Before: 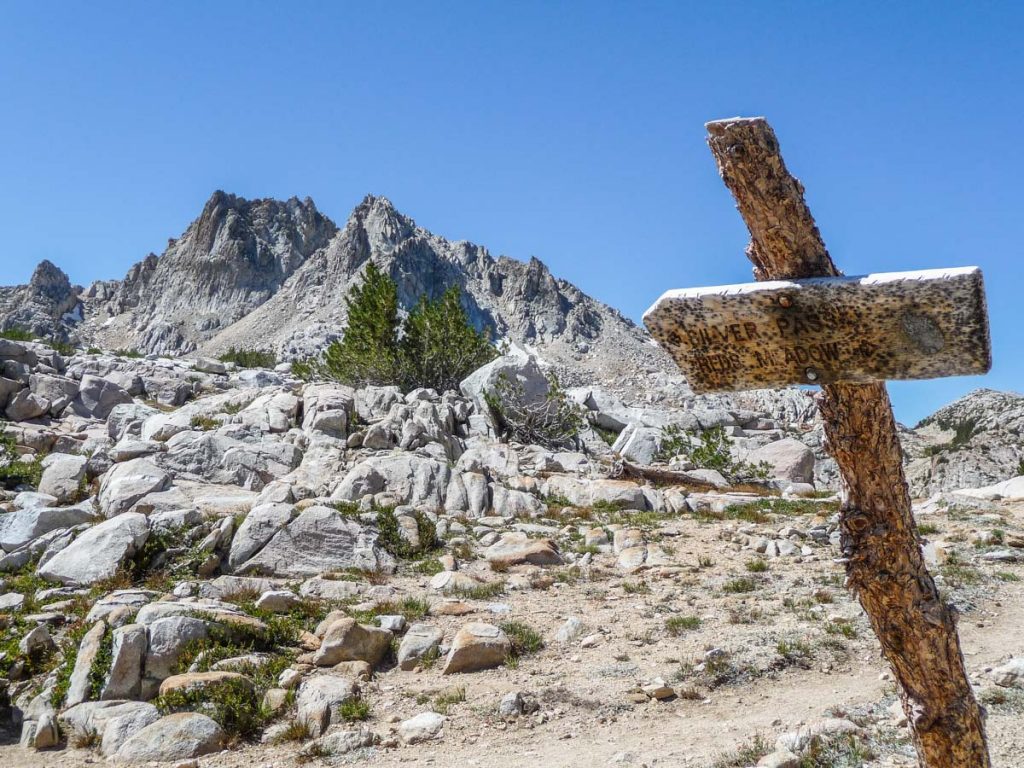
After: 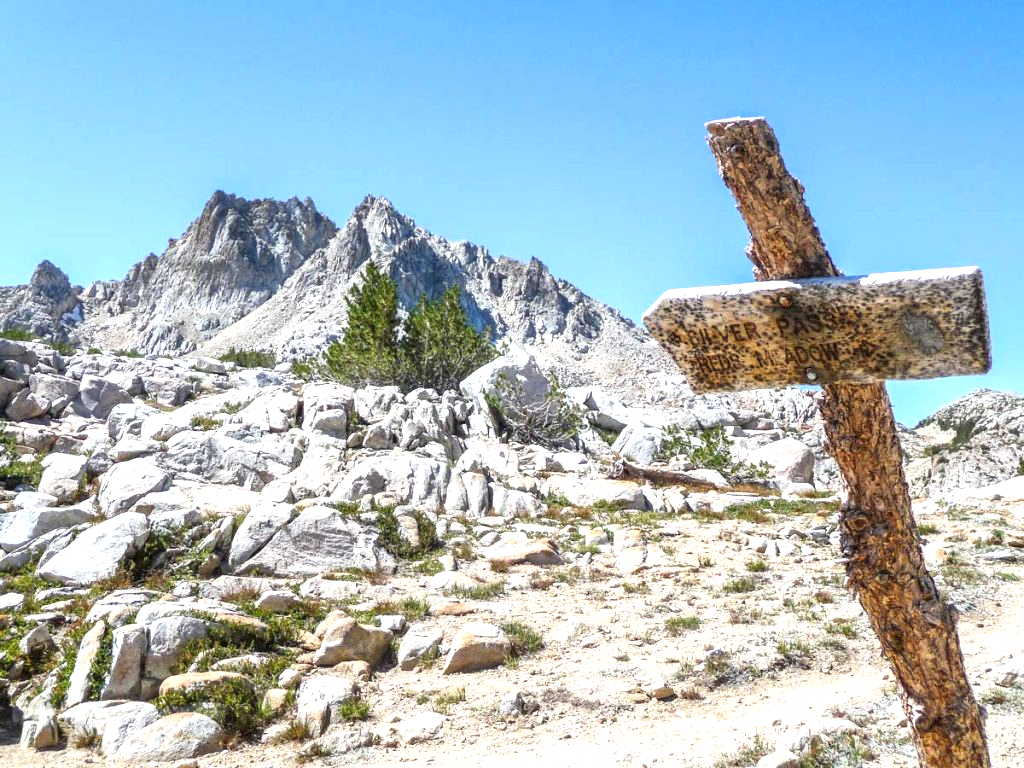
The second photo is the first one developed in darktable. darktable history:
exposure: black level correction 0, exposure 0.93 EV, compensate highlight preservation false
